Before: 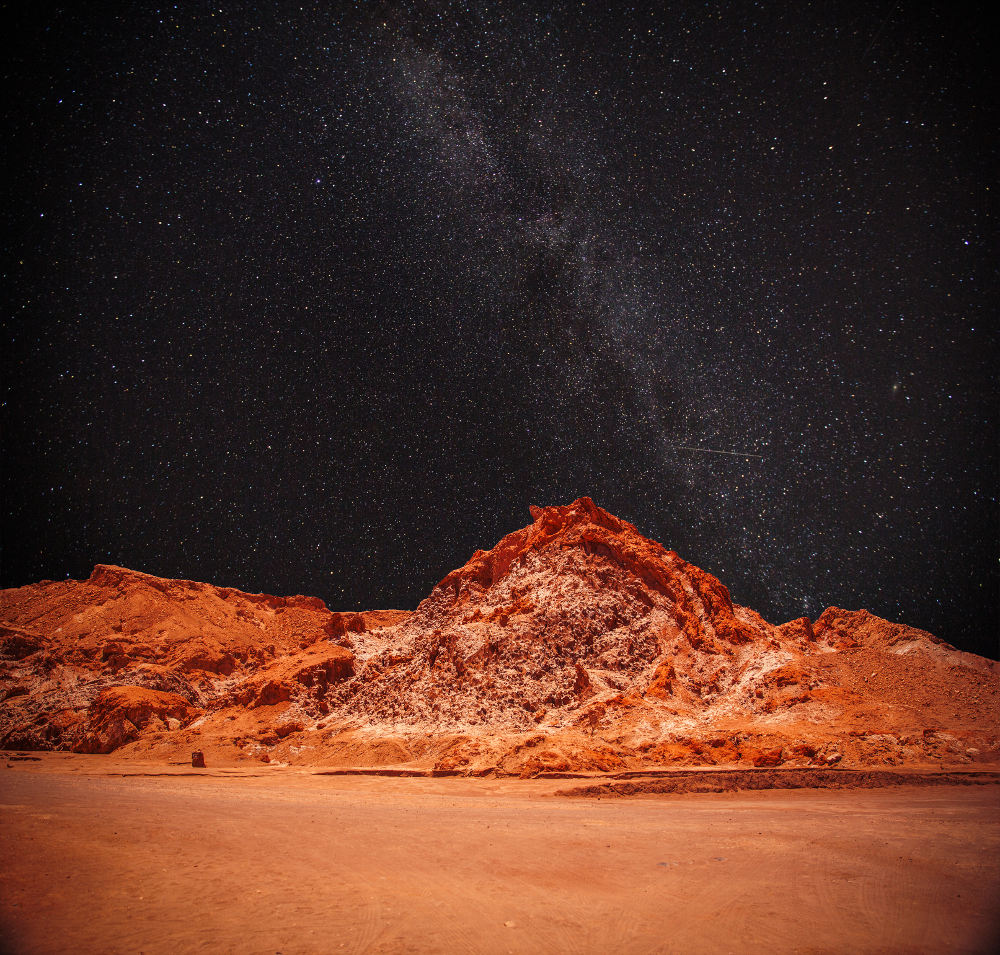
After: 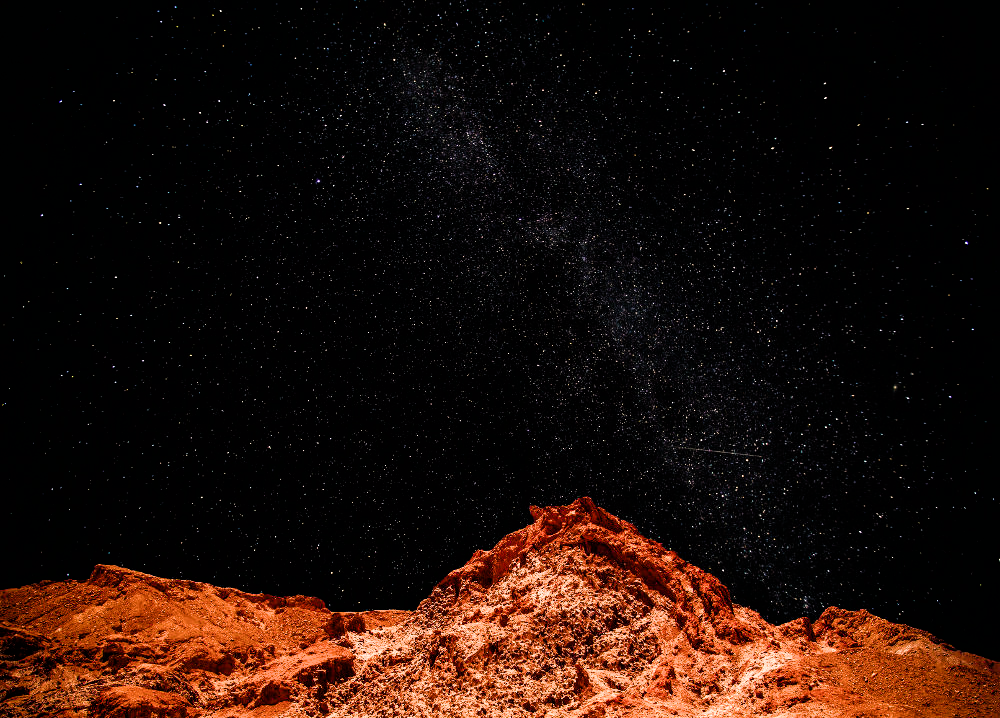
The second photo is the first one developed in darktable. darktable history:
exposure: exposure -0.109 EV, compensate exposure bias true, compensate highlight preservation false
haze removal: strength 0.299, distance 0.246, compatibility mode true, adaptive false
crop: bottom 24.806%
color balance rgb: shadows lift › chroma 2.048%, shadows lift › hue 221.41°, highlights gain › chroma 3.053%, highlights gain › hue 75.69°, linear chroma grading › global chroma 7.036%, perceptual saturation grading › global saturation 29.451%, global vibrance 20%
filmic rgb: black relative exposure -8.18 EV, white relative exposure 2.23 EV, hardness 7.09, latitude 85.92%, contrast 1.689, highlights saturation mix -4.17%, shadows ↔ highlights balance -2.62%
